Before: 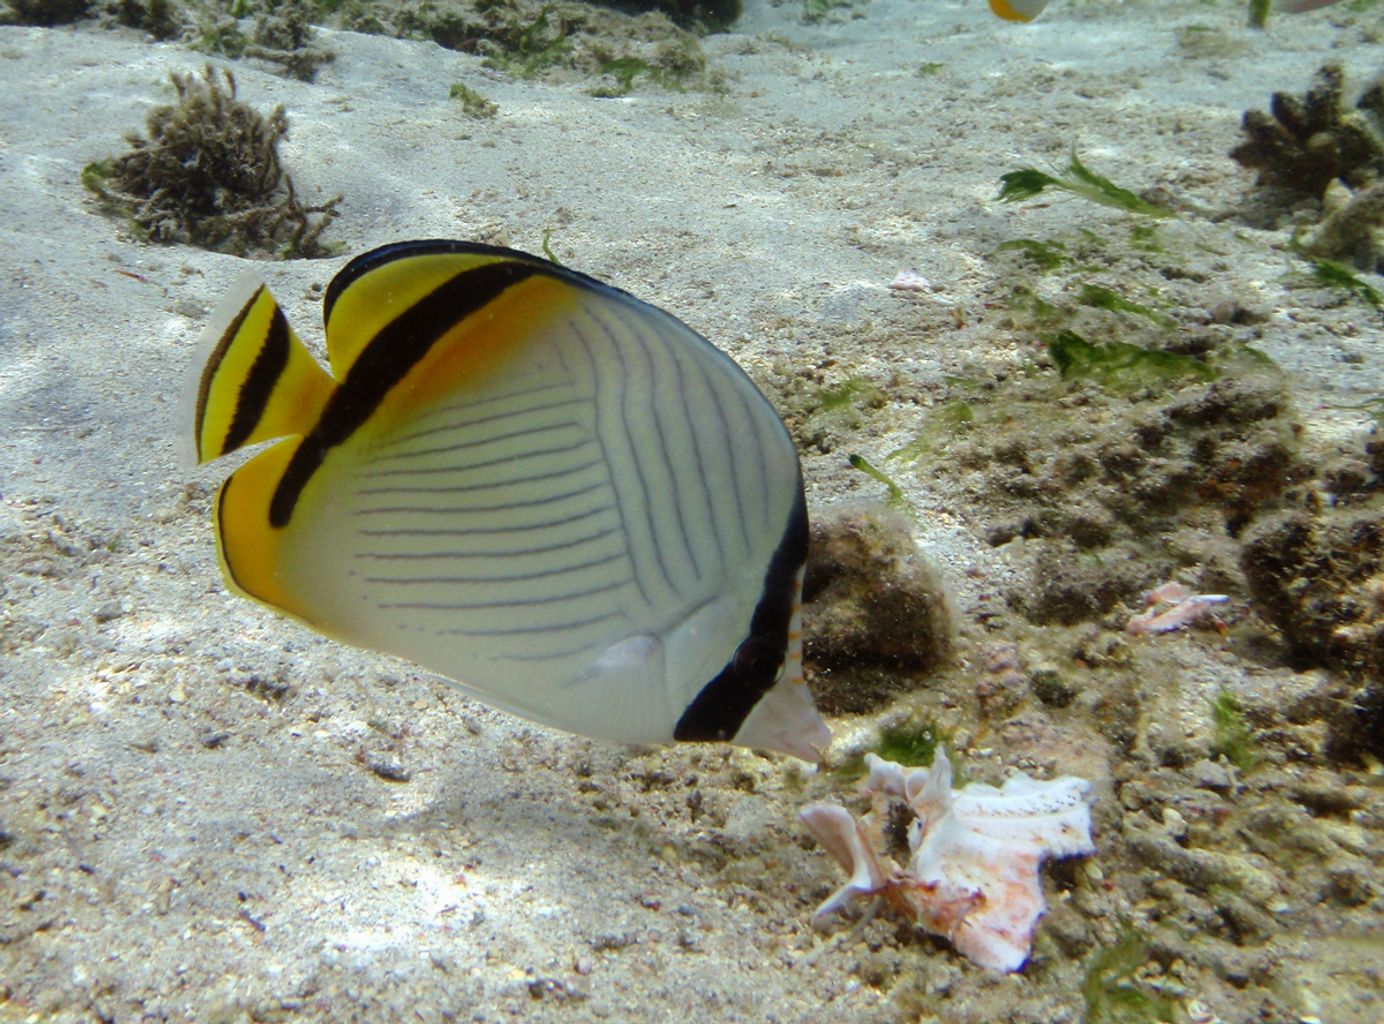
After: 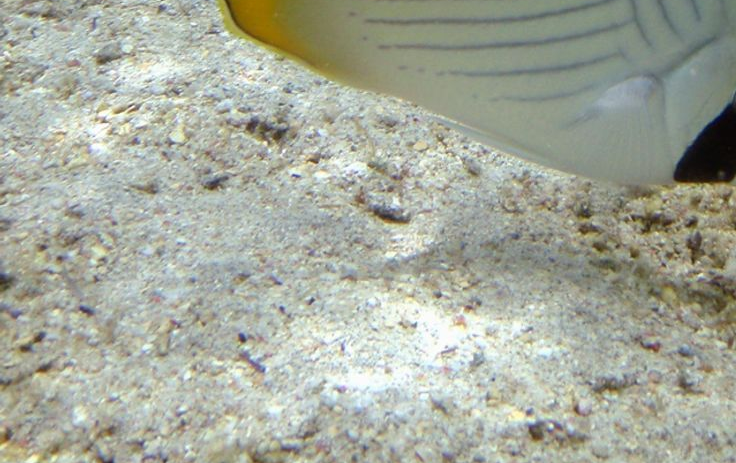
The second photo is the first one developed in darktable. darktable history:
crop and rotate: top 54.679%, right 46.809%, bottom 0.101%
